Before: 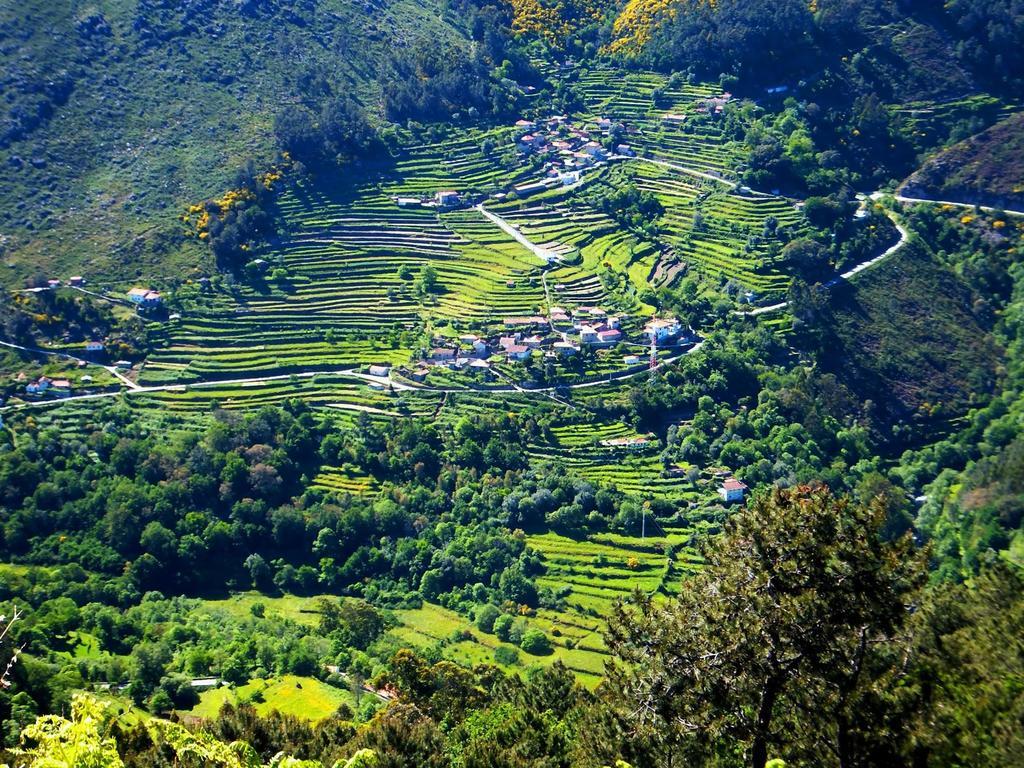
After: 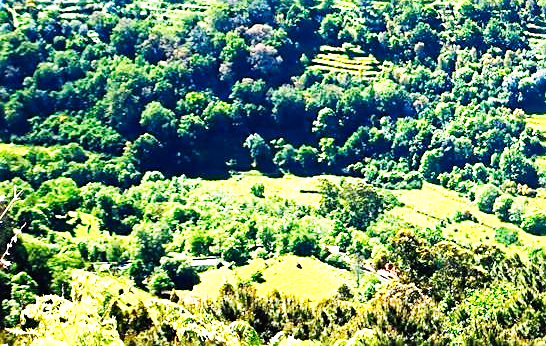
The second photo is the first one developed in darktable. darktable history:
base curve: curves: ch0 [(0, 0) (0.007, 0.004) (0.027, 0.03) (0.046, 0.07) (0.207, 0.54) (0.442, 0.872) (0.673, 0.972) (1, 1)], preserve colors none
crop and rotate: top 54.778%, right 46.61%, bottom 0.159%
sharpen: on, module defaults
exposure: black level correction -0.002, exposure 0.708 EV, compensate exposure bias true, compensate highlight preservation false
